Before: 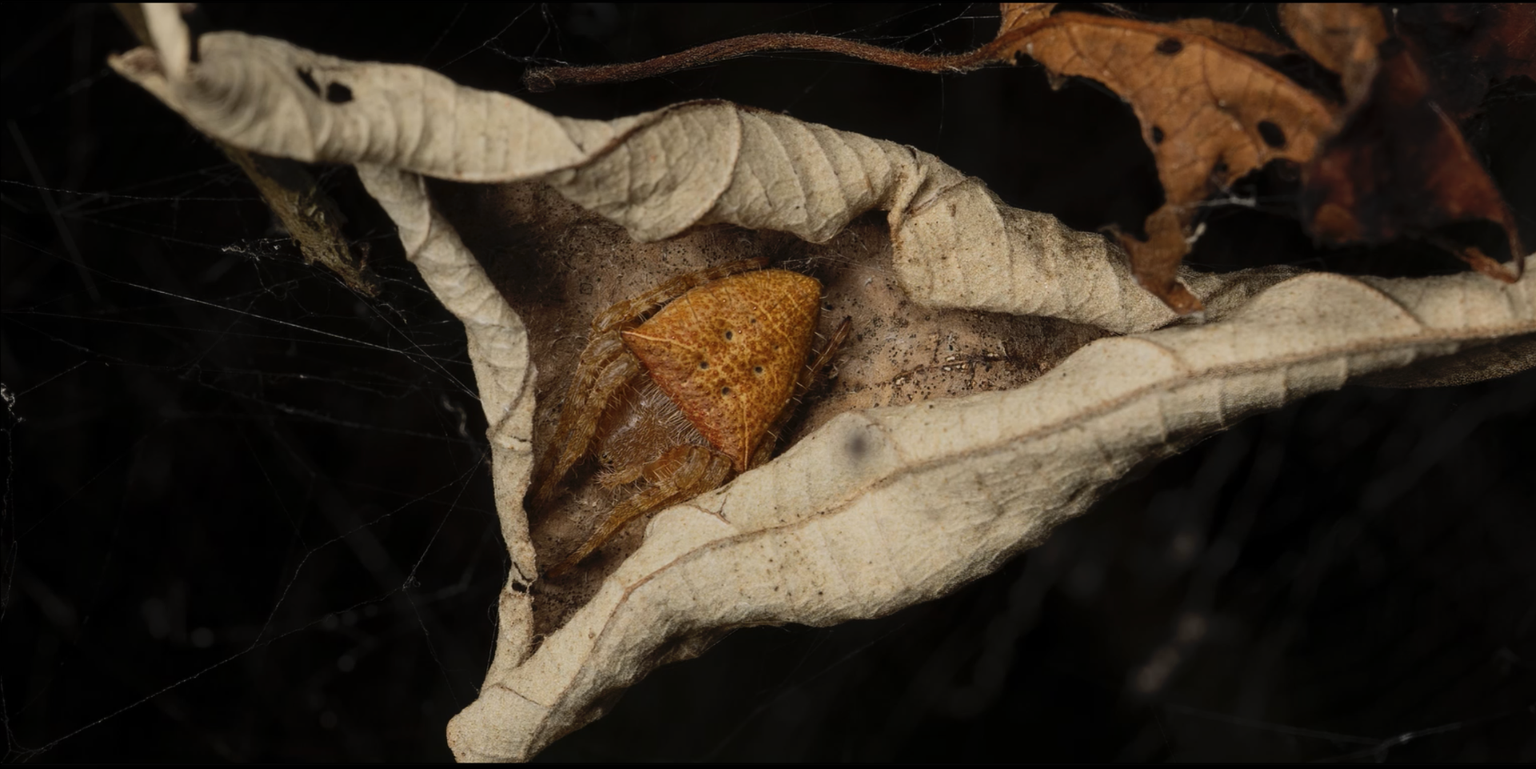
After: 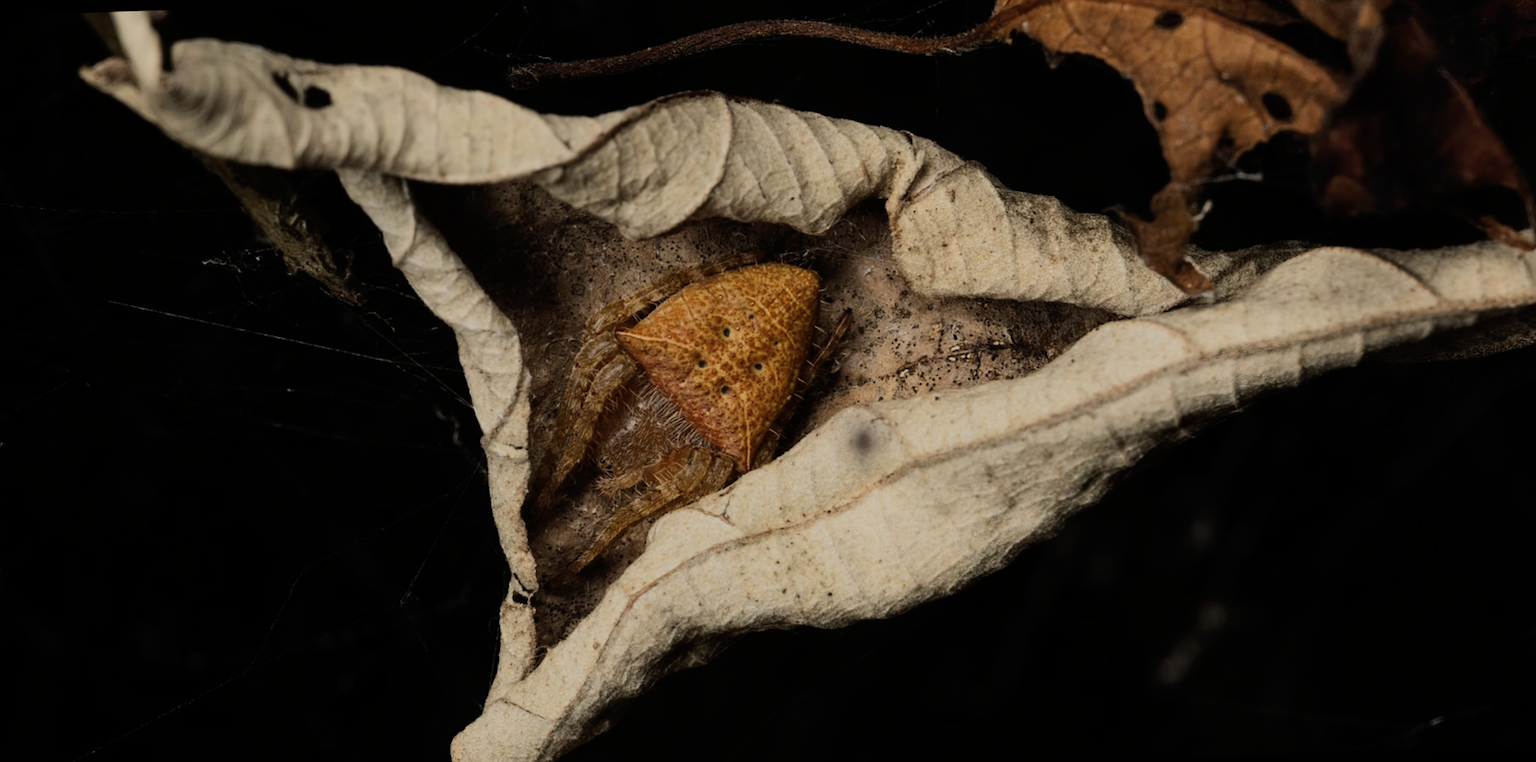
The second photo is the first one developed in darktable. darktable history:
filmic rgb: black relative exposure -7.5 EV, white relative exposure 5 EV, hardness 3.31, contrast 1.3, contrast in shadows safe
rotate and perspective: rotation -2°, crop left 0.022, crop right 0.978, crop top 0.049, crop bottom 0.951
